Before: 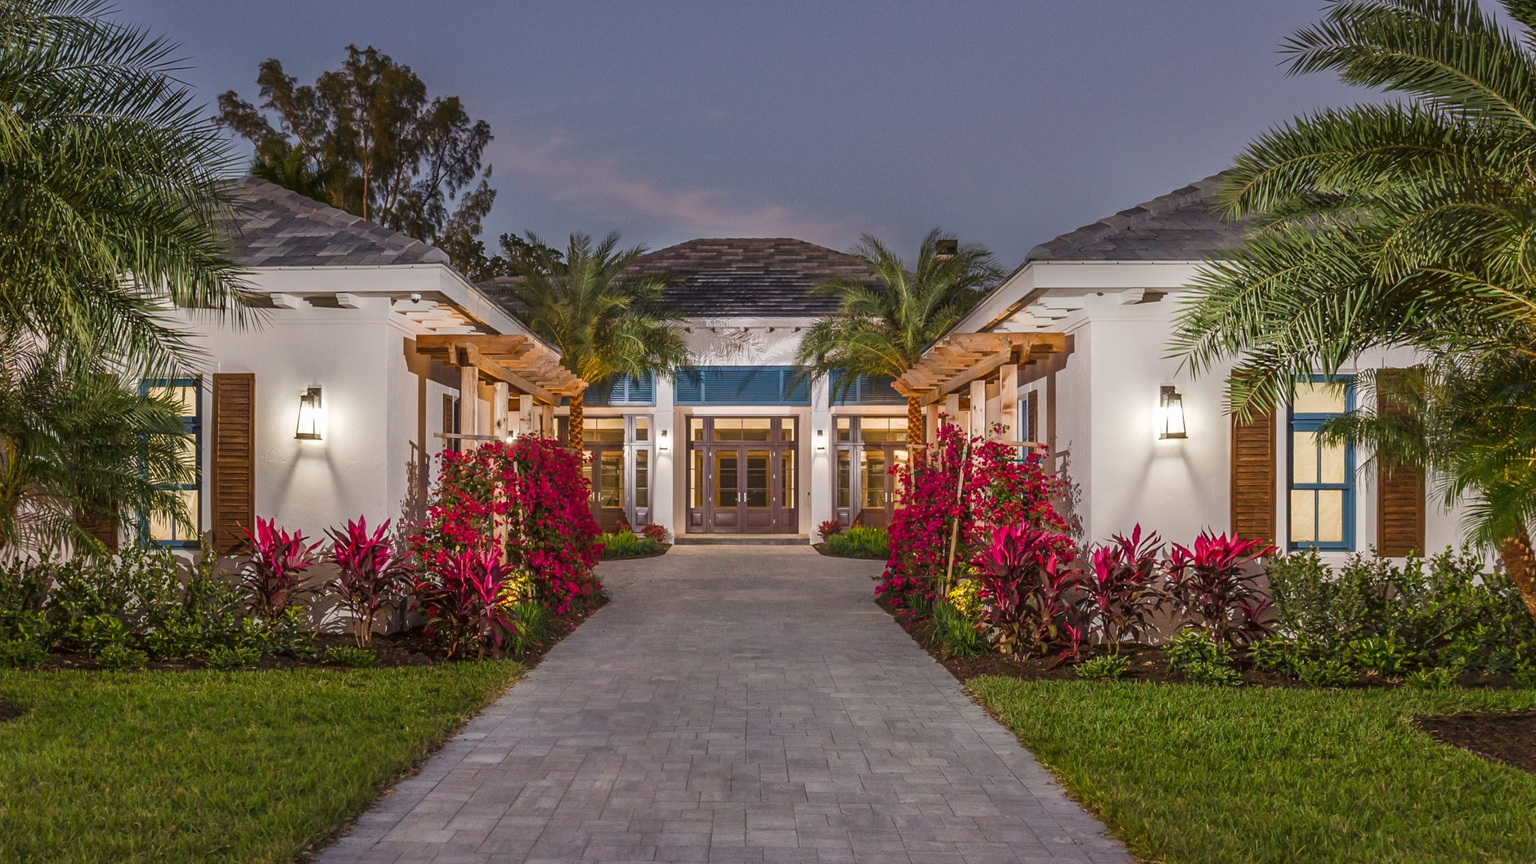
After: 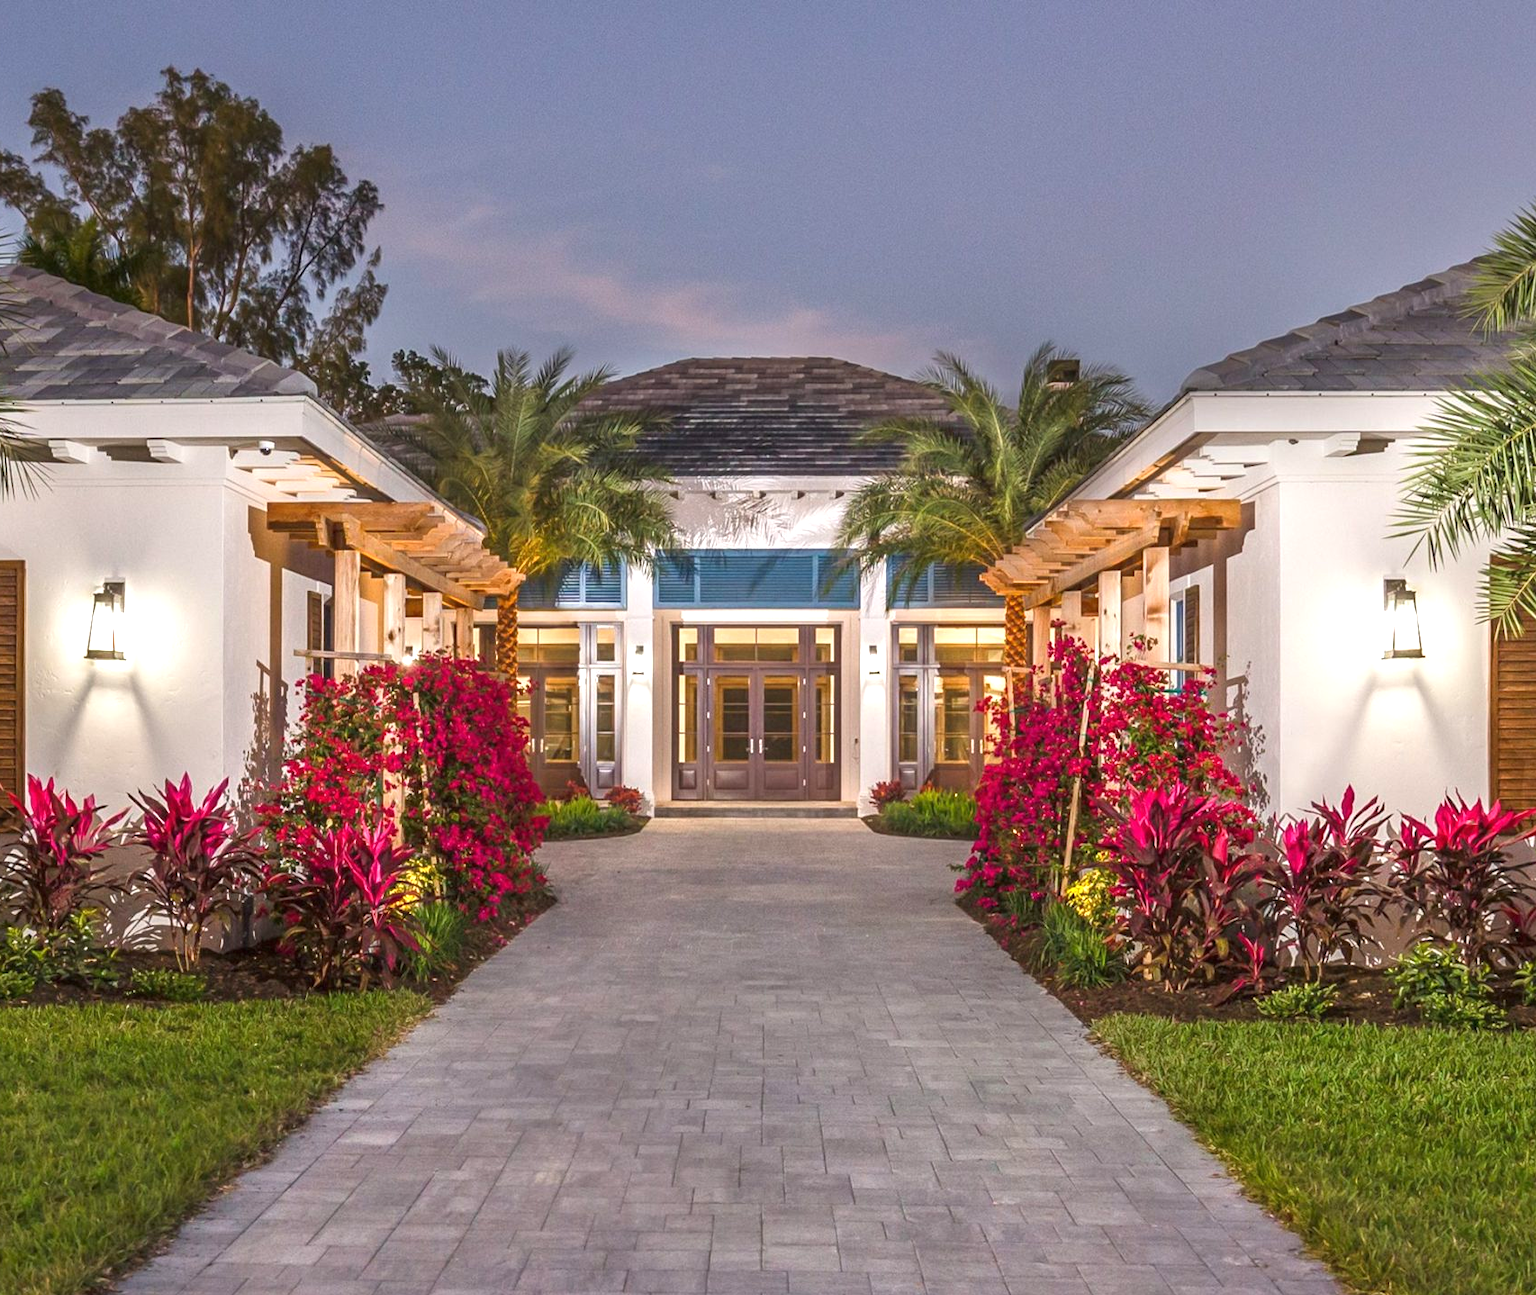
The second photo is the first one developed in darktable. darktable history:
crop and rotate: left 15.546%, right 17.787%
exposure: black level correction 0, exposure 0.7 EV, compensate exposure bias true, compensate highlight preservation false
